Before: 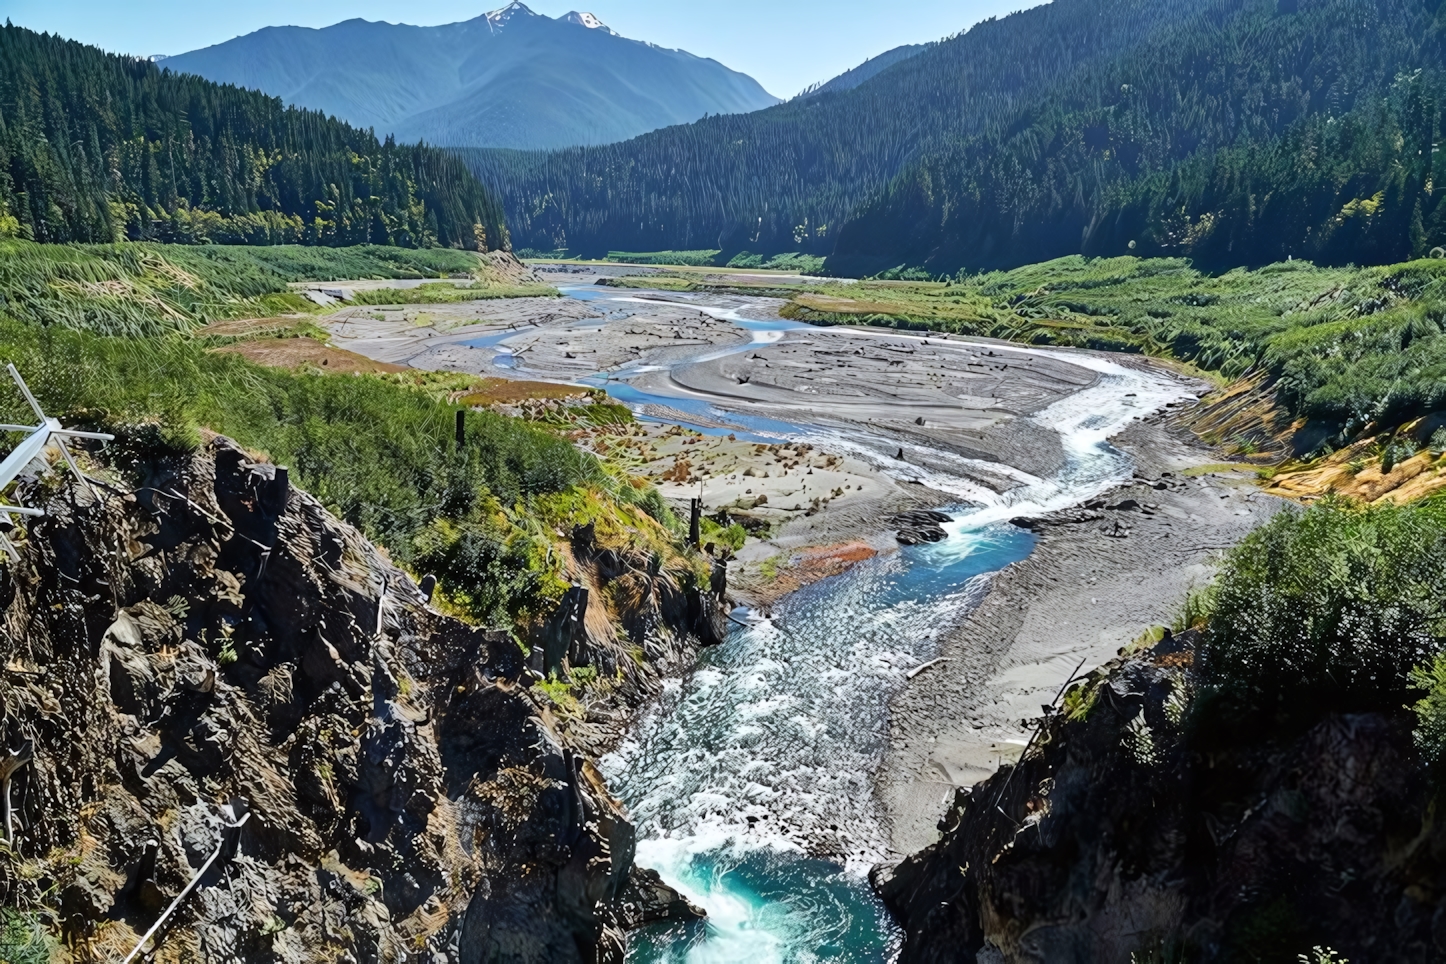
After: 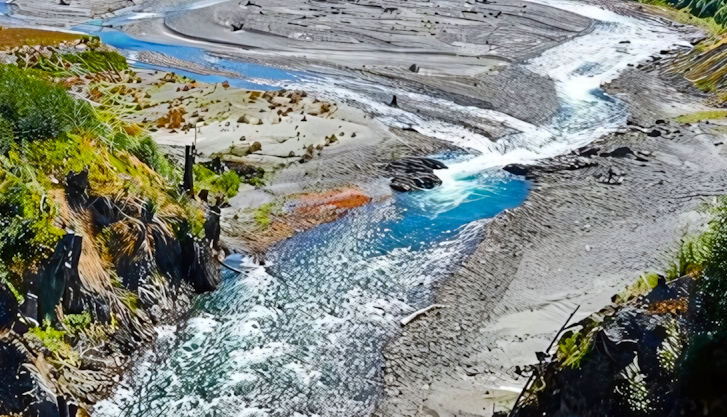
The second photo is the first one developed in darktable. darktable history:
crop: left 35.03%, top 36.625%, right 14.663%, bottom 20.057%
color balance rgb: perceptual saturation grading › global saturation 35%, perceptual saturation grading › highlights -25%, perceptual saturation grading › shadows 50%
